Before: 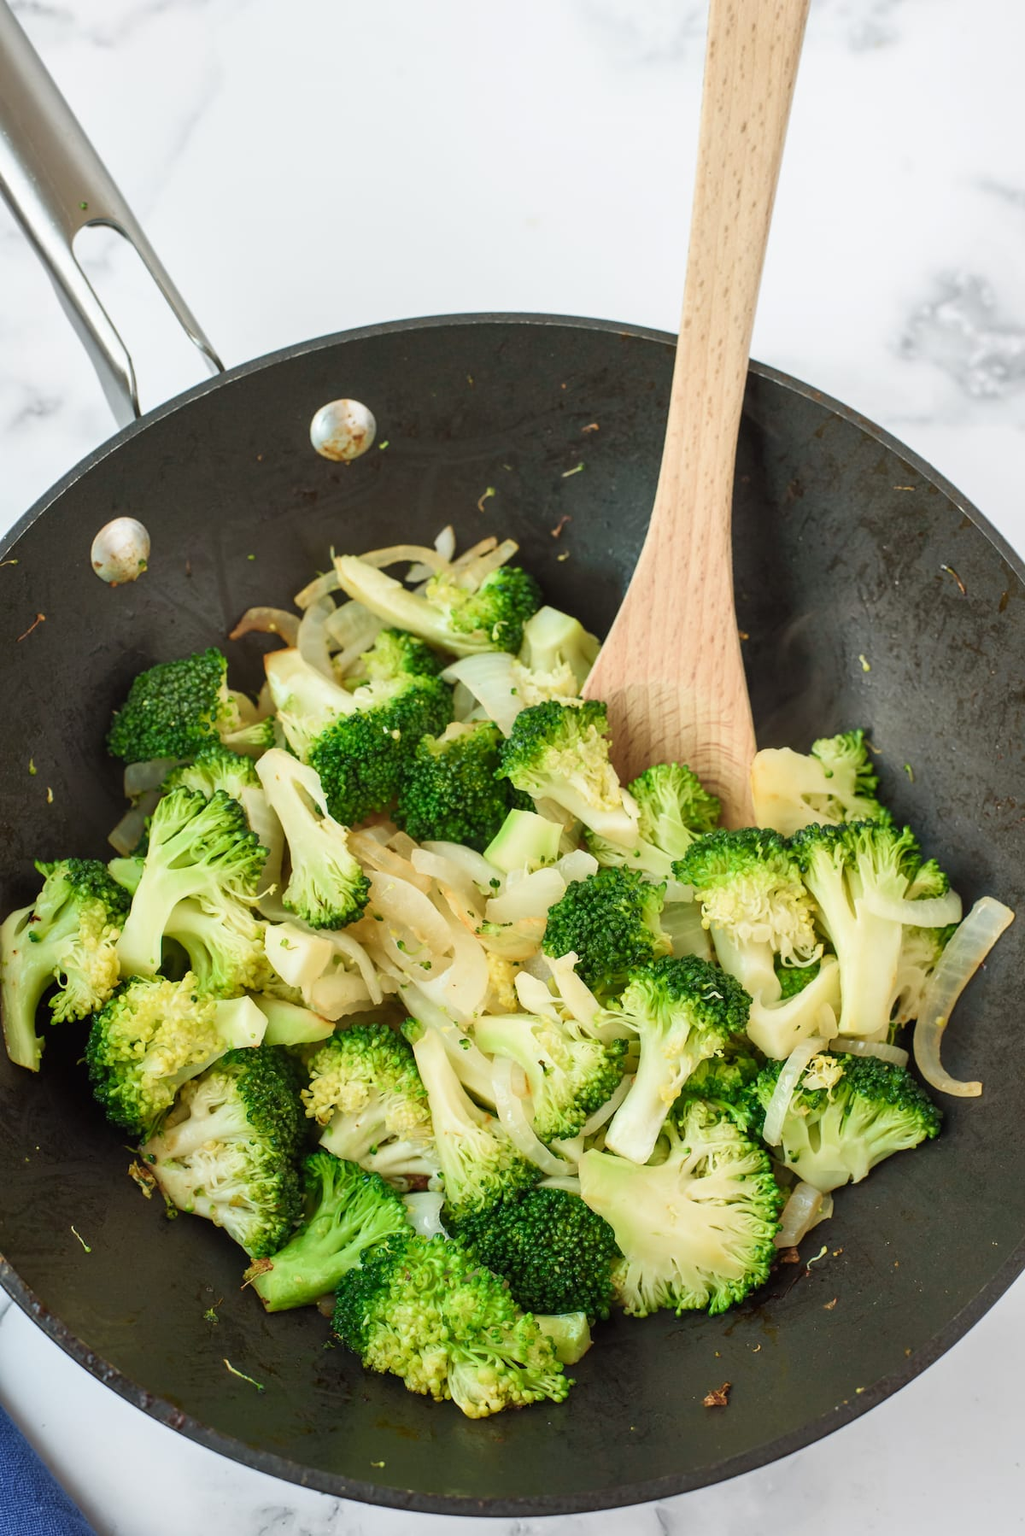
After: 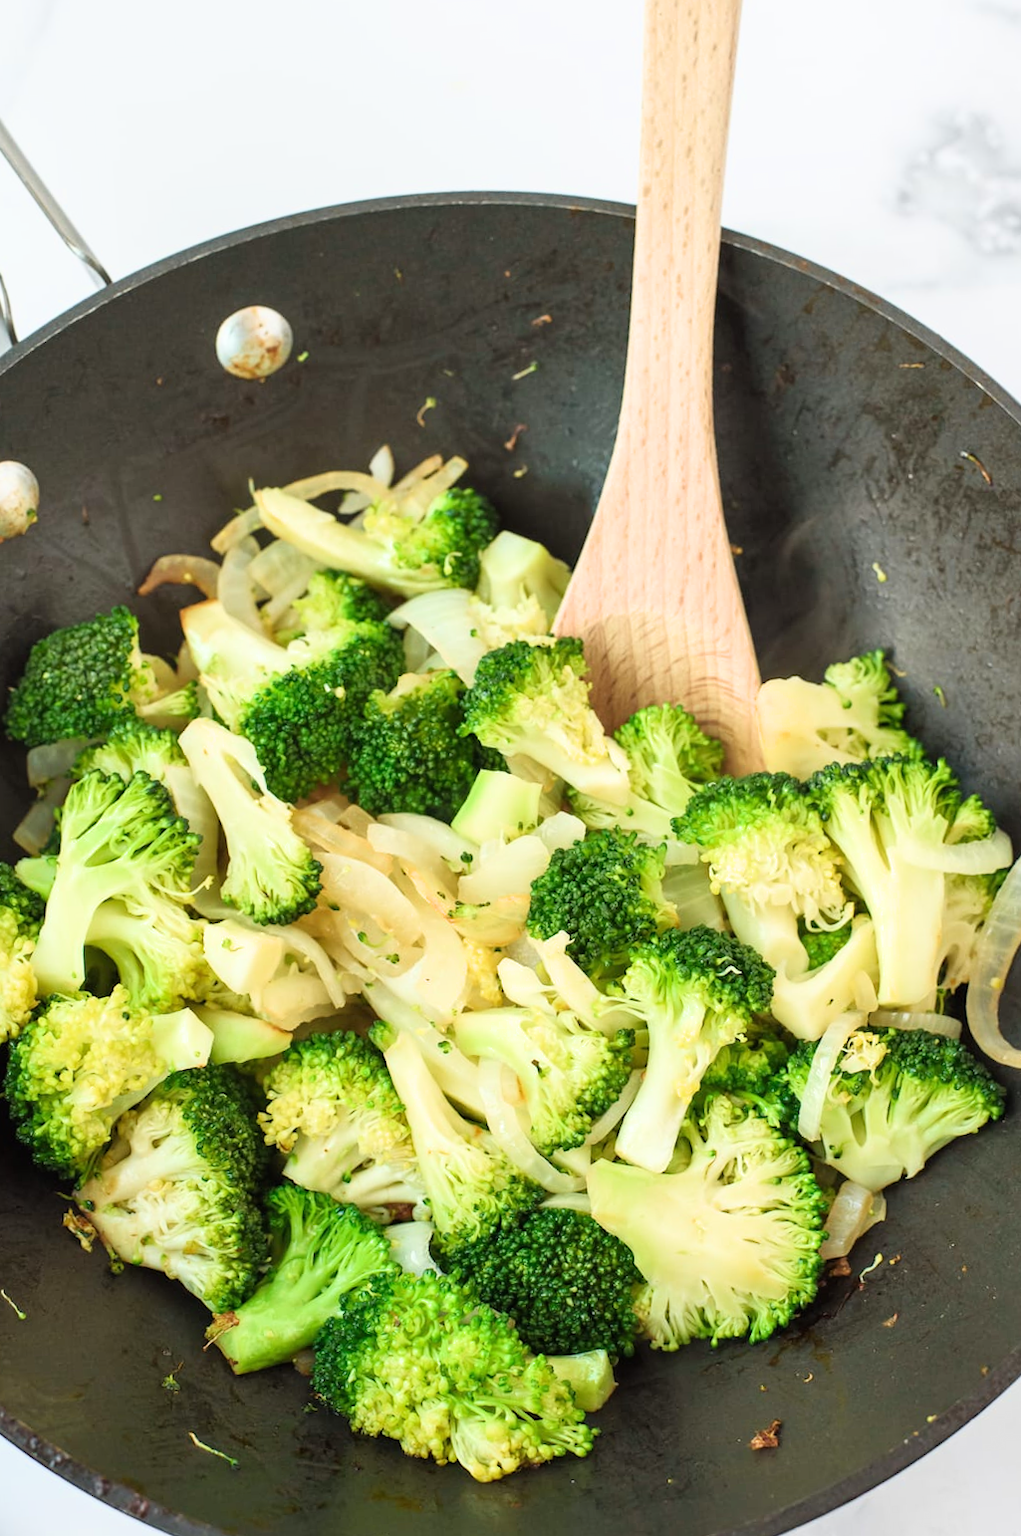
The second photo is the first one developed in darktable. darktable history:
filmic rgb: black relative exposure -11.39 EV, white relative exposure 3.23 EV, hardness 6.78, color science v6 (2022)
exposure: black level correction 0, exposure 0.588 EV, compensate highlight preservation false
crop and rotate: angle 3.89°, left 6.067%, top 5.685%
